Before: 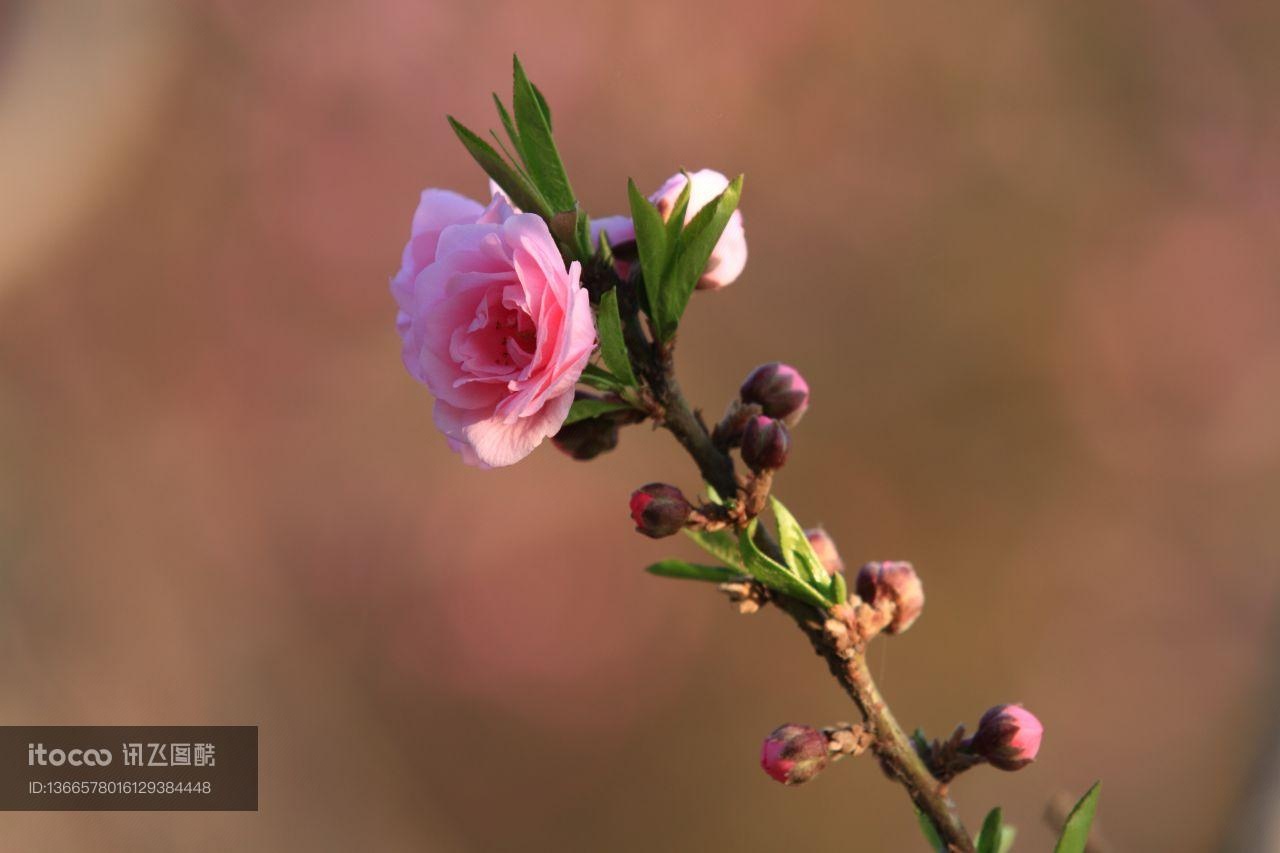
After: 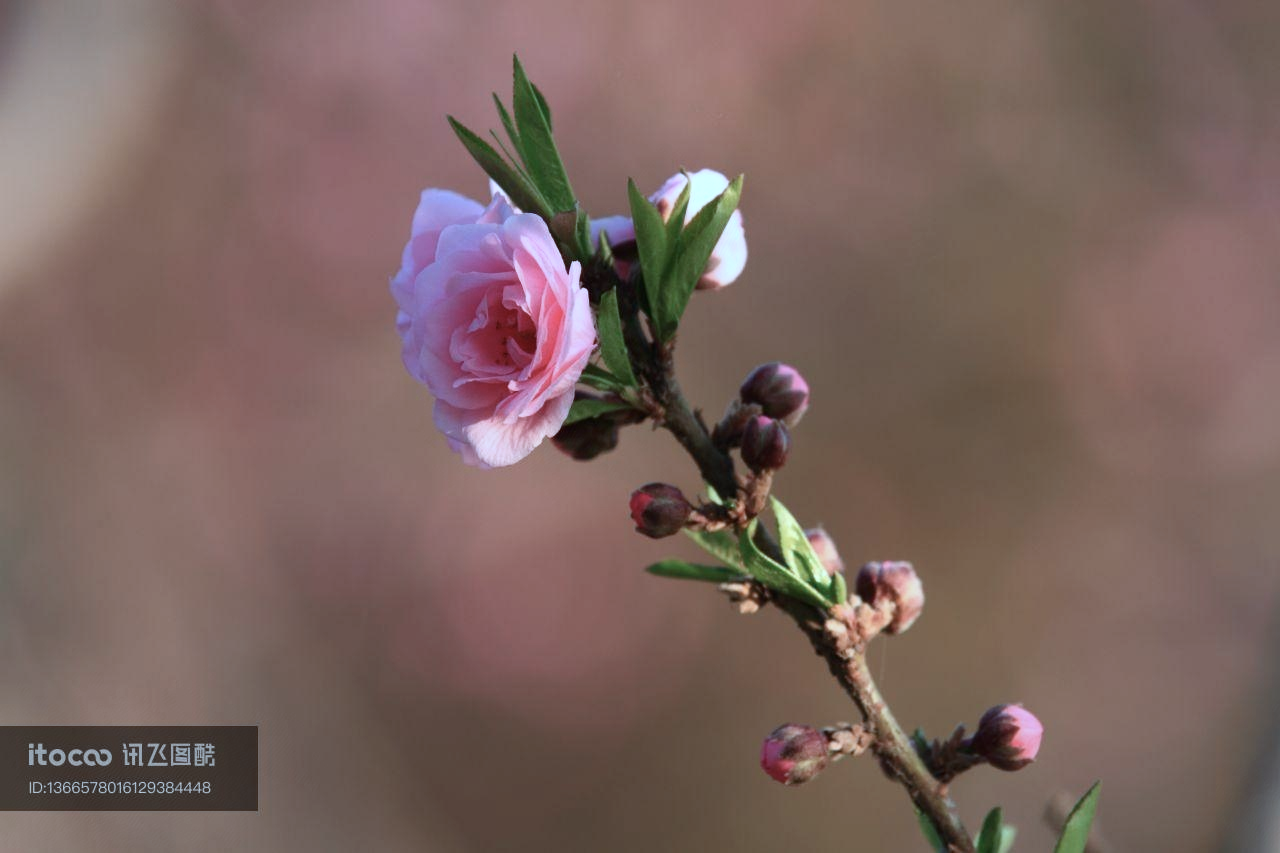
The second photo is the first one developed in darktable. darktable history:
color correction: highlights a* -9.59, highlights b* -21.46
contrast brightness saturation: contrast 0.107, saturation -0.16
